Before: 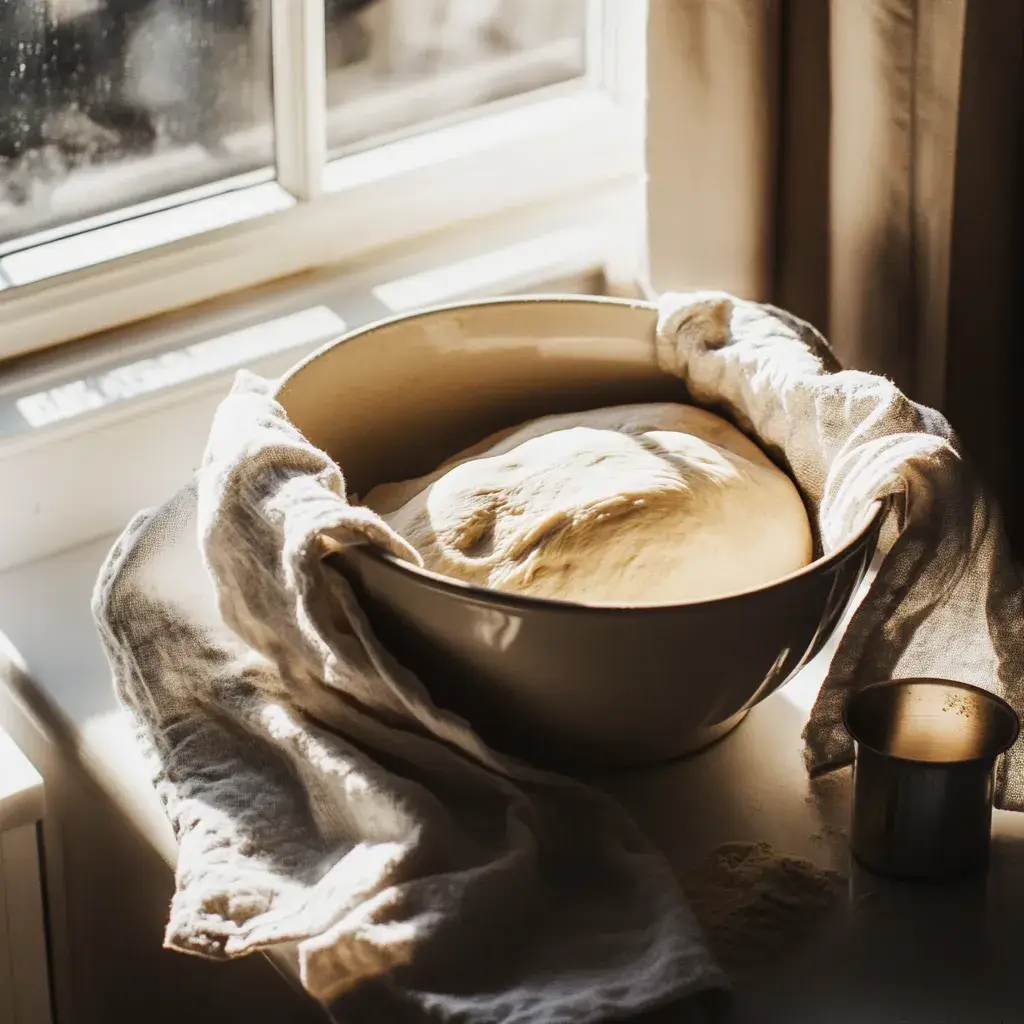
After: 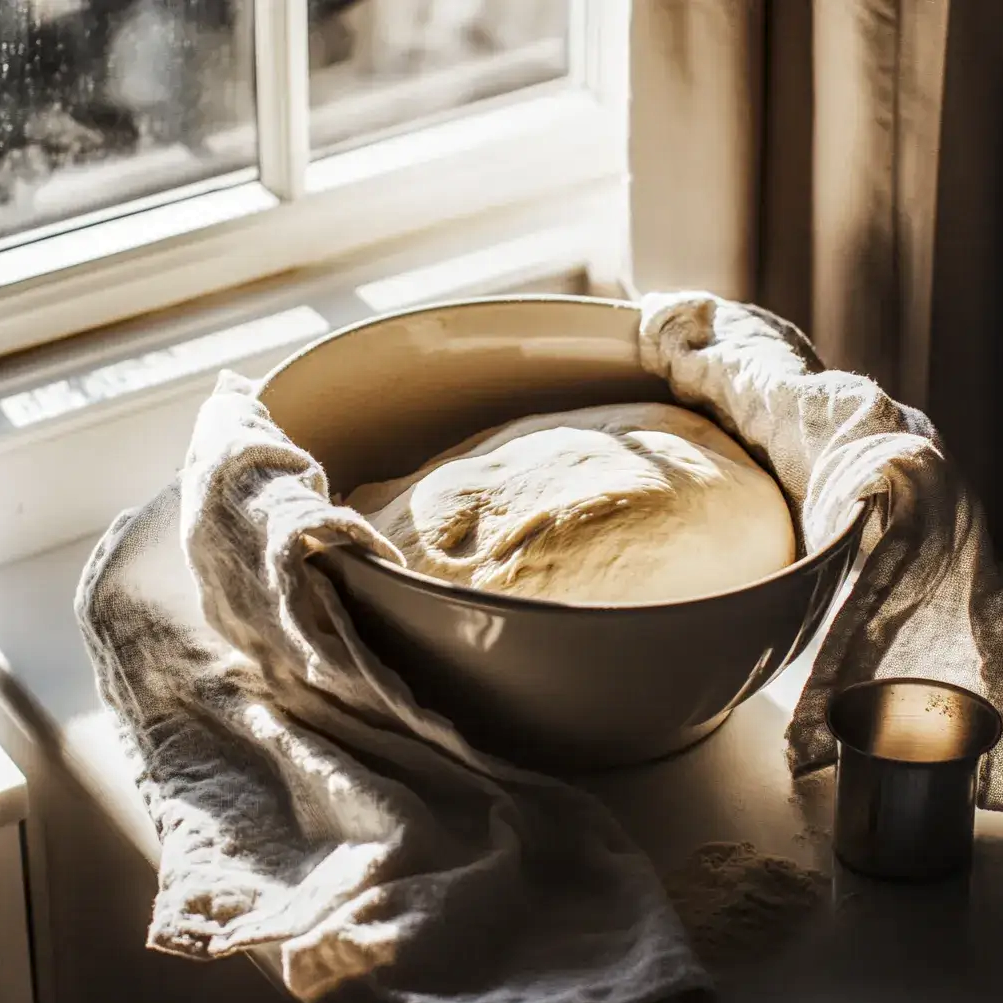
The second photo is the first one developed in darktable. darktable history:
crop: left 1.685%, right 0.272%, bottom 2%
local contrast: detail 130%
